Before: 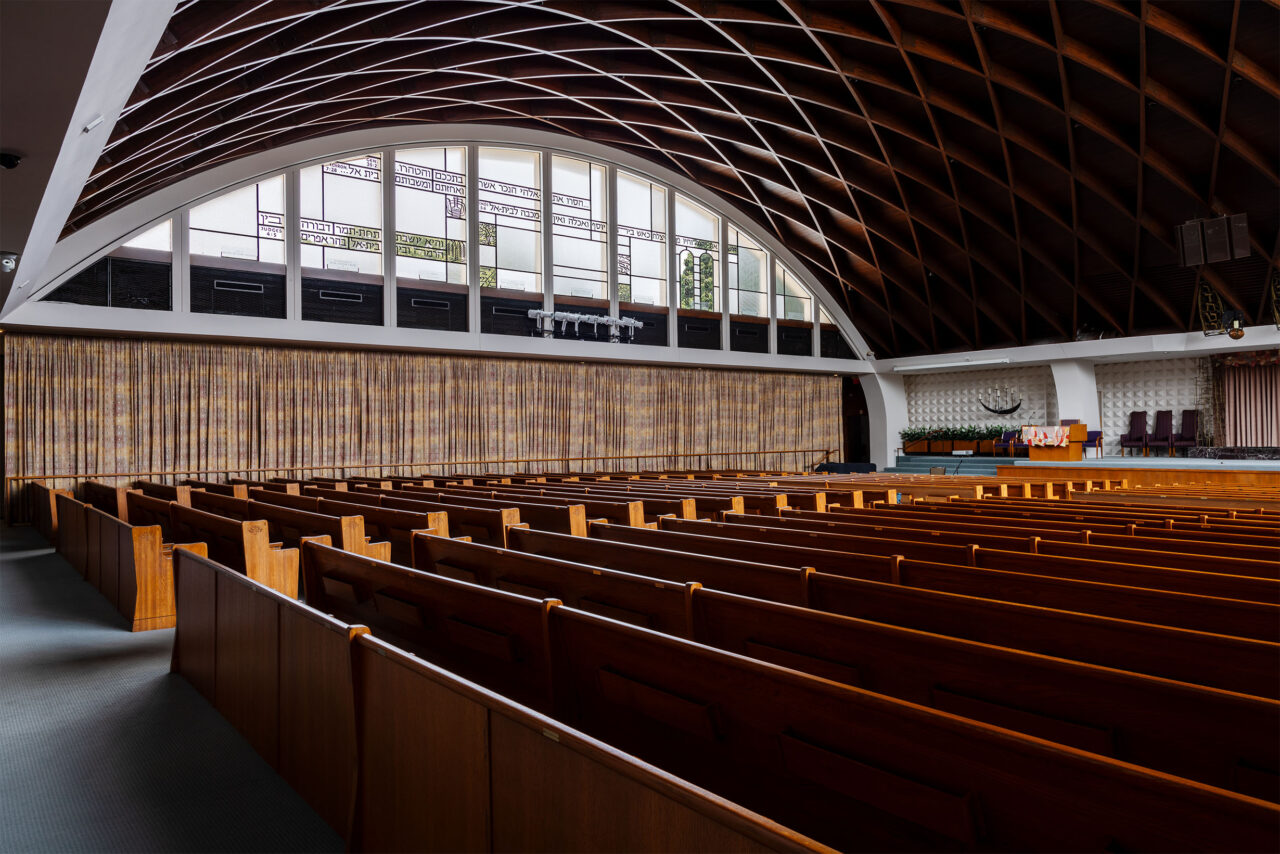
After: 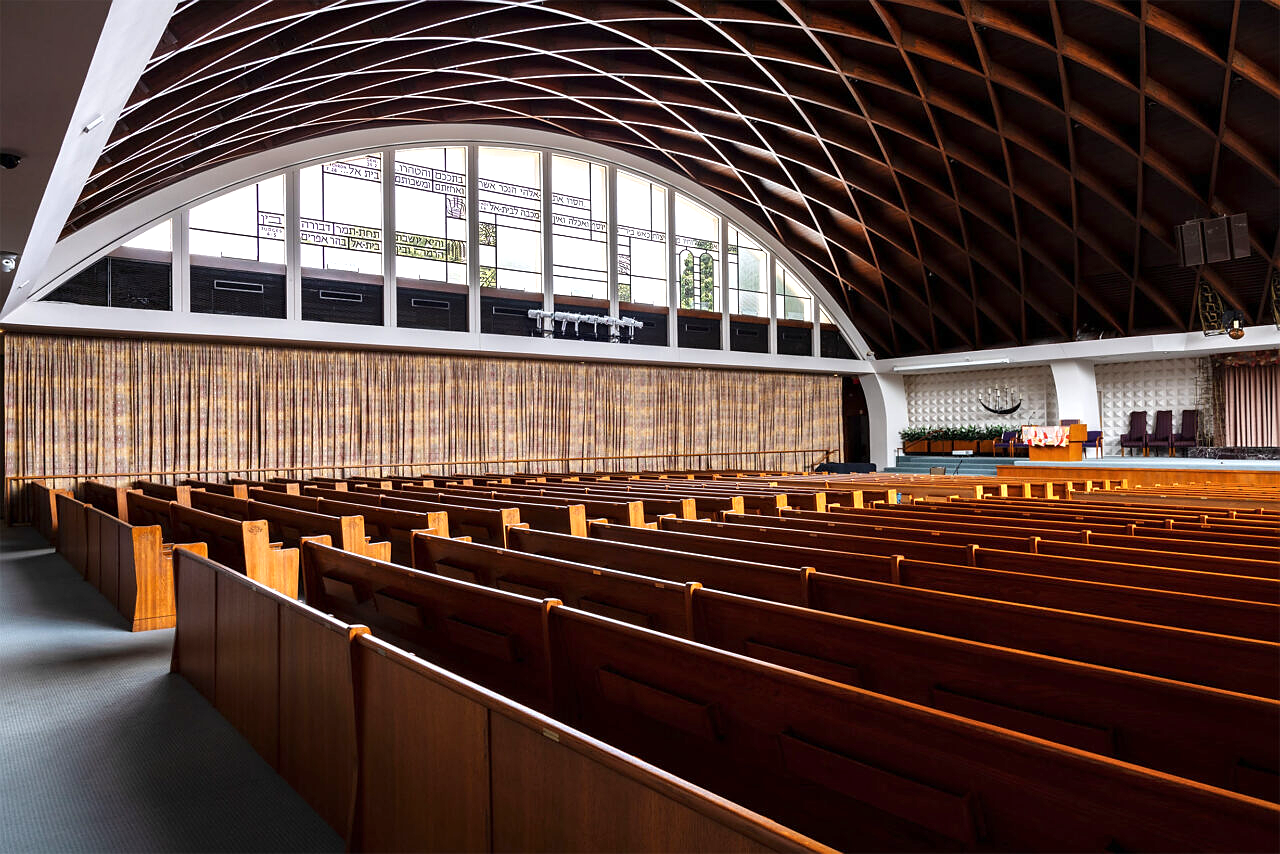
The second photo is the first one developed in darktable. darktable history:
shadows and highlights: shadows 24.64, highlights -77.64, soften with gaussian
sharpen: radius 1.051
exposure: exposure 0.773 EV, compensate exposure bias true, compensate highlight preservation false
